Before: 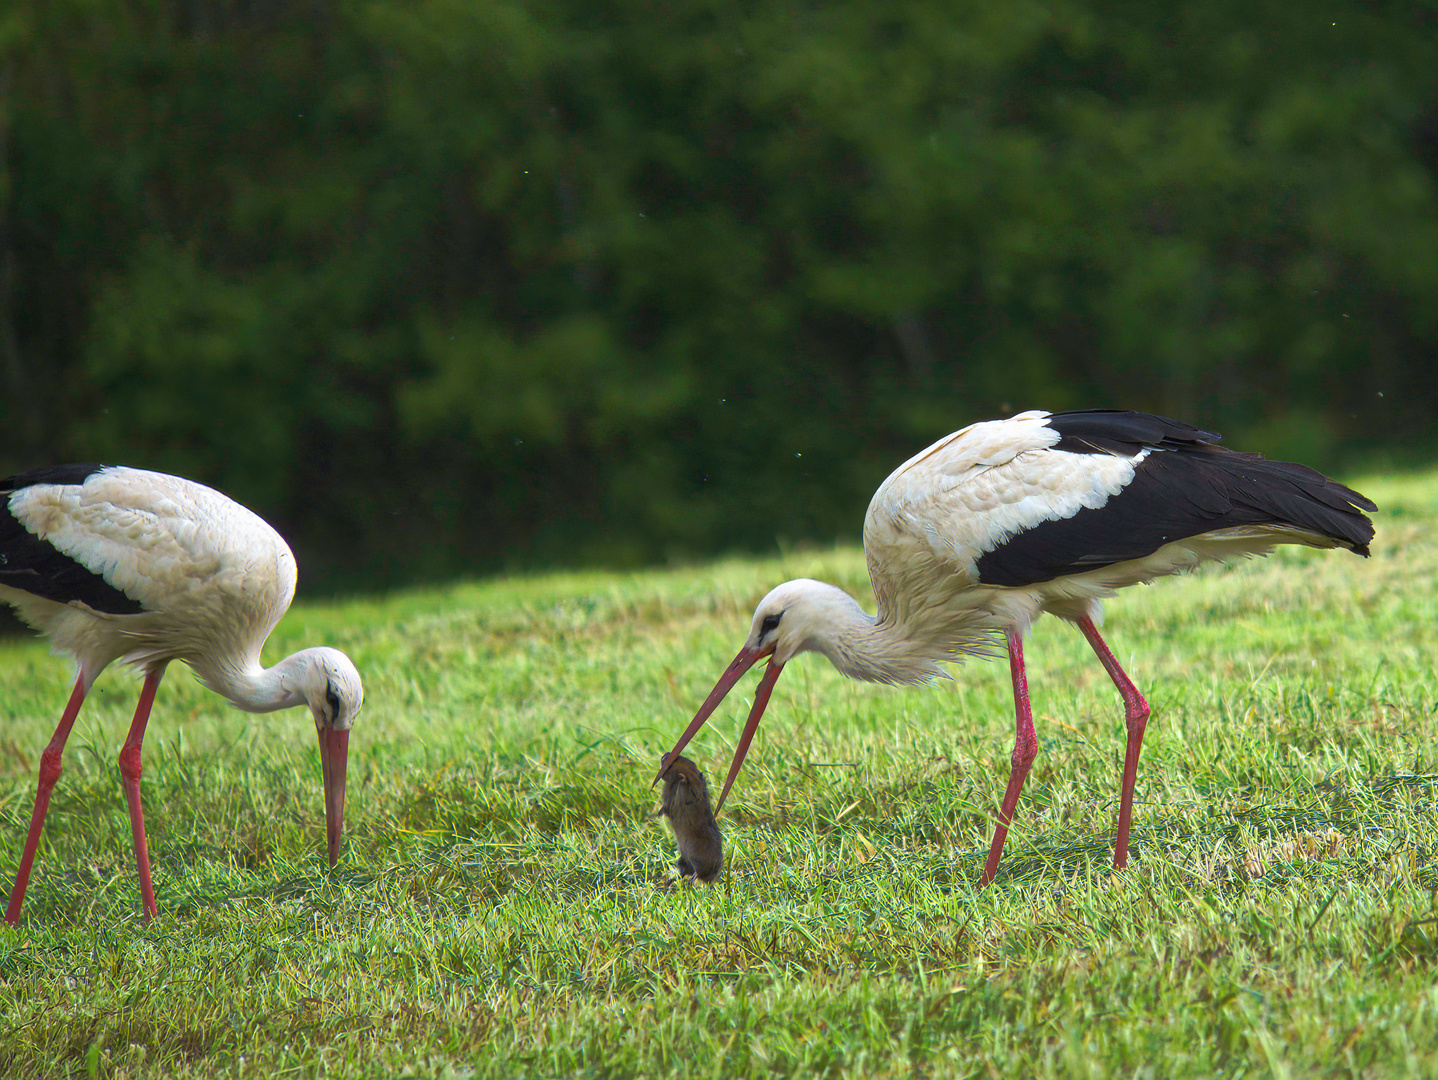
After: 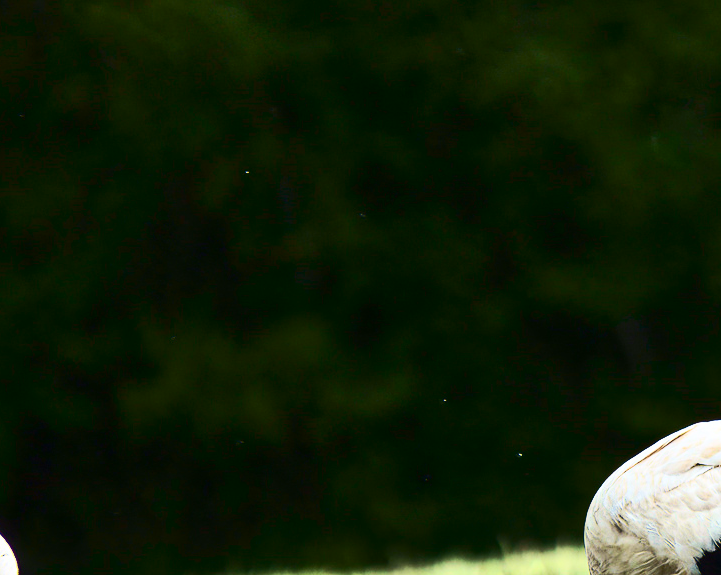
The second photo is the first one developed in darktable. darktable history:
contrast brightness saturation: contrast 0.485, saturation -0.085
crop: left 19.415%, right 30.421%, bottom 46.701%
